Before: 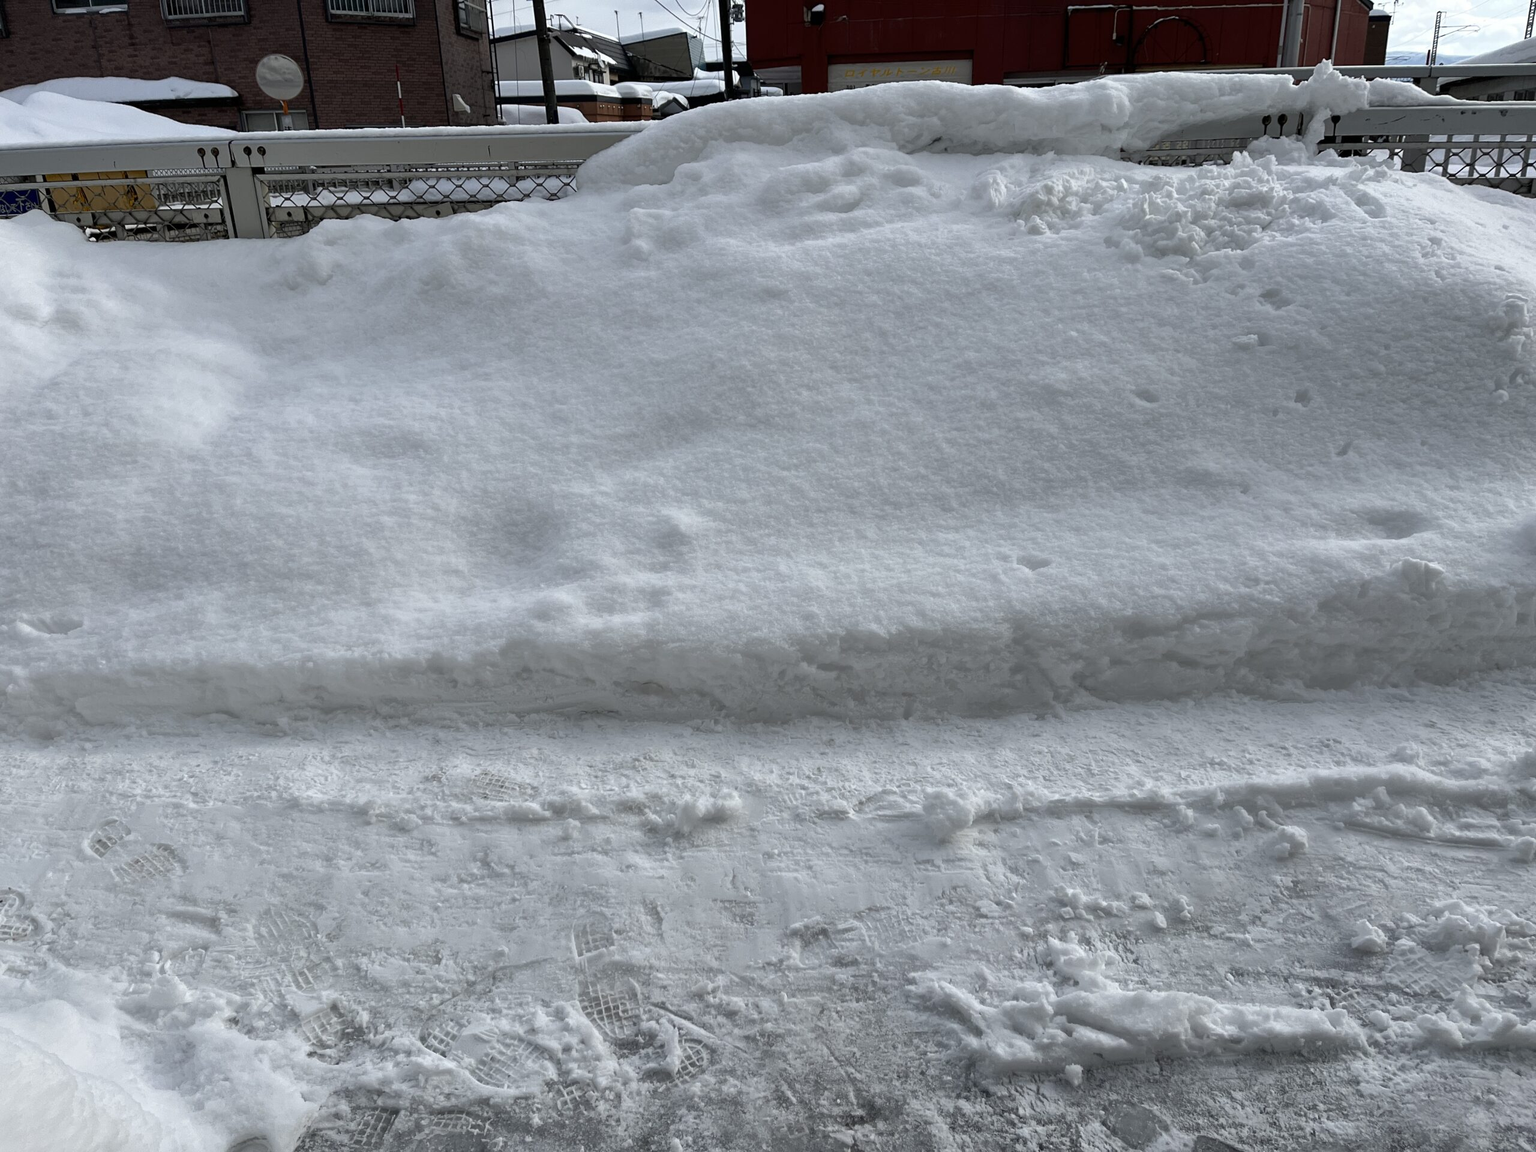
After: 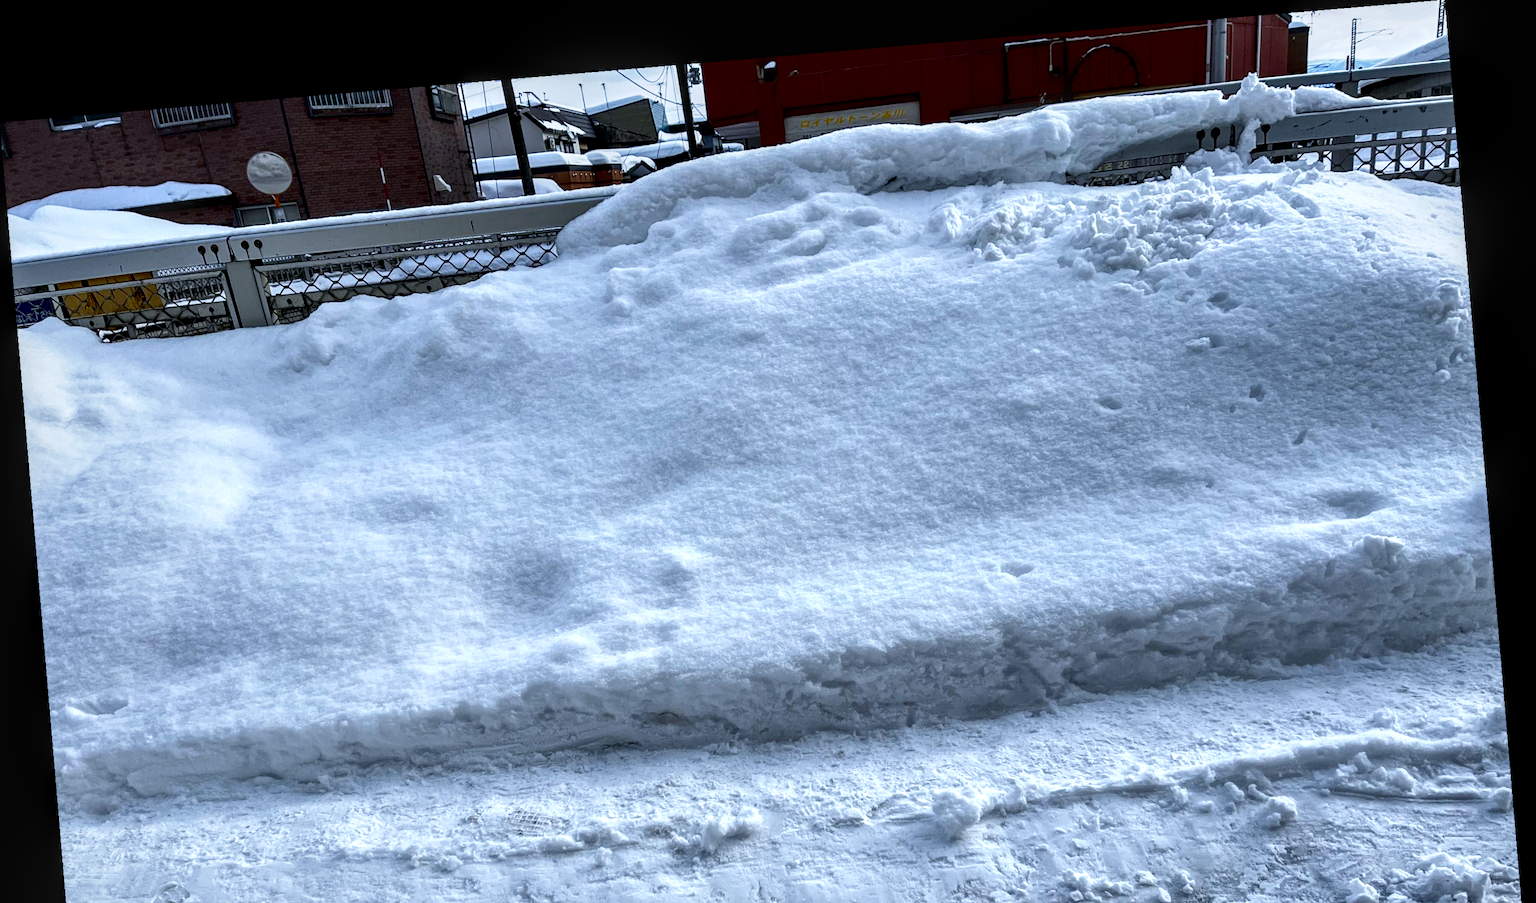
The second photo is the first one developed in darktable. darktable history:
crop: bottom 24.988%
local contrast: detail 150%
white balance: red 0.954, blue 1.079
contrast brightness saturation: contrast 0.12, brightness -0.12, saturation 0.2
color balance rgb: perceptual saturation grading › global saturation 25%, global vibrance 20%
base curve: curves: ch0 [(0, 0) (0.579, 0.807) (1, 1)], preserve colors none
rotate and perspective: rotation -4.86°, automatic cropping off
